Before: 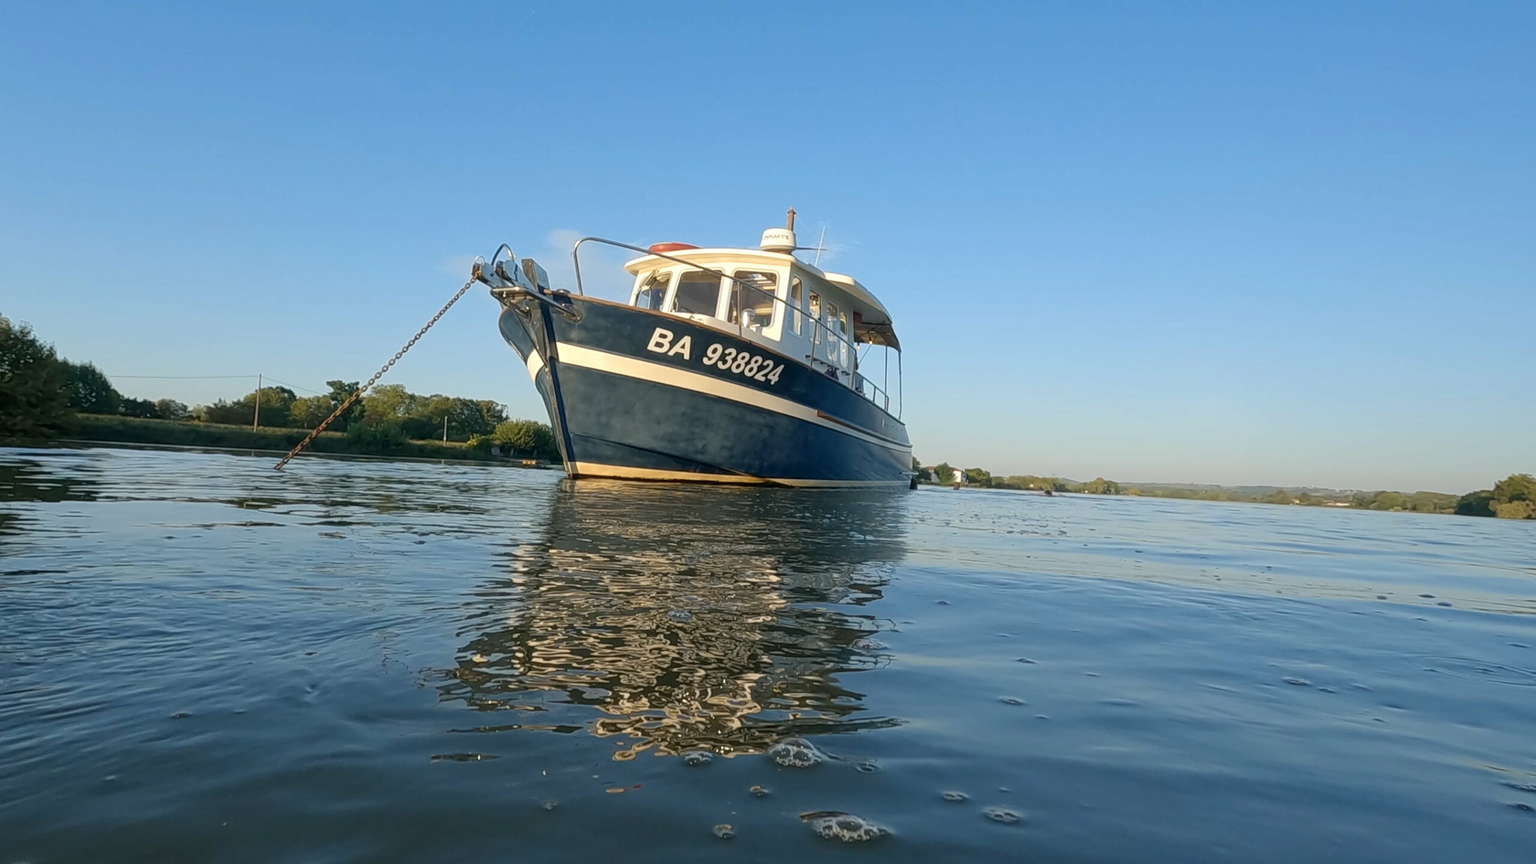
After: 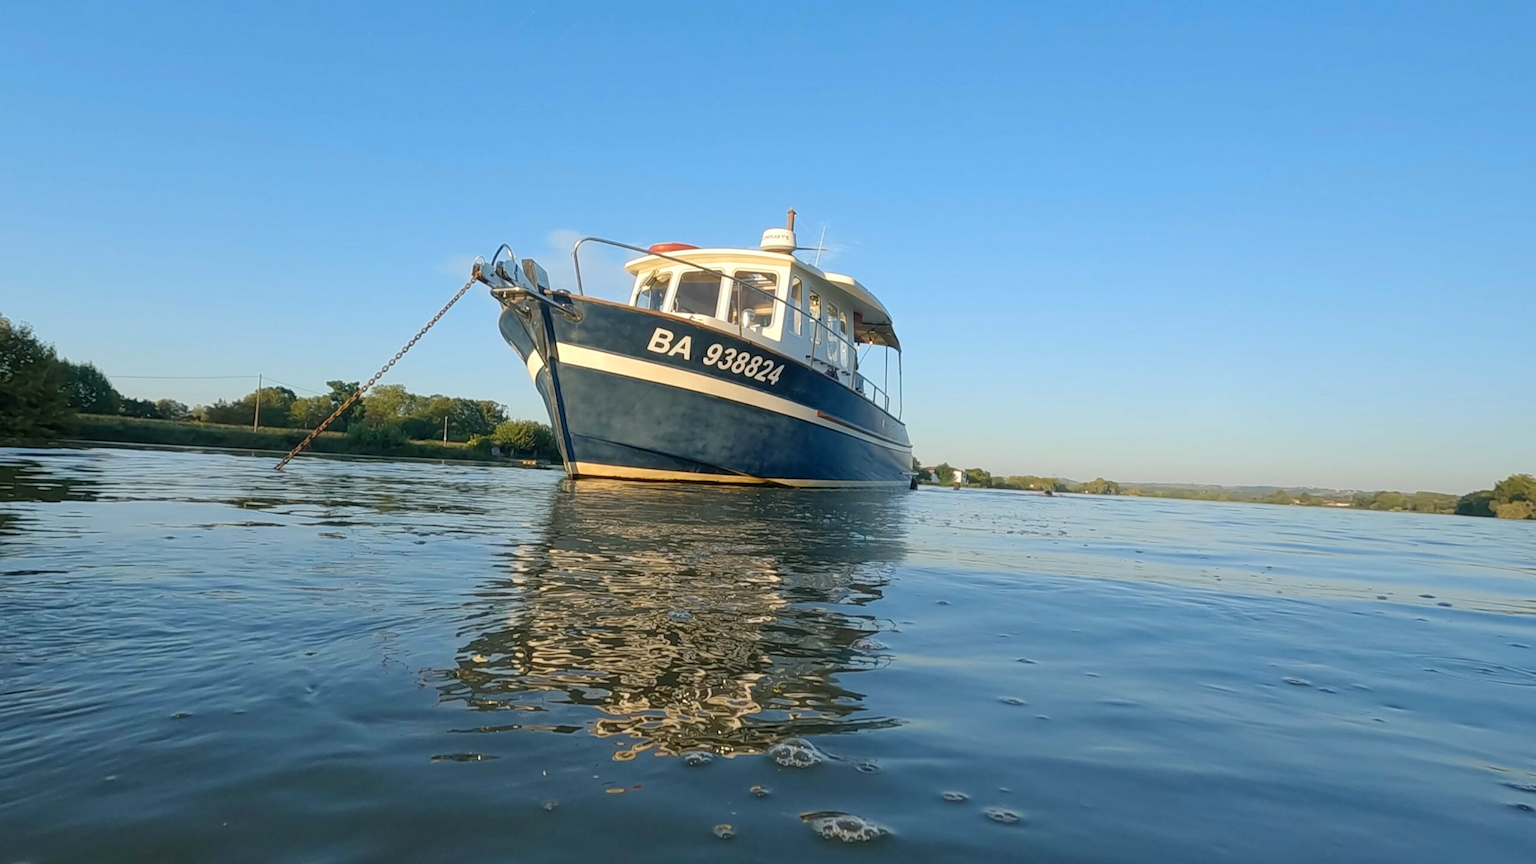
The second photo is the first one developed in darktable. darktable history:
contrast brightness saturation: contrast 0.034, brightness 0.059, saturation 0.122
